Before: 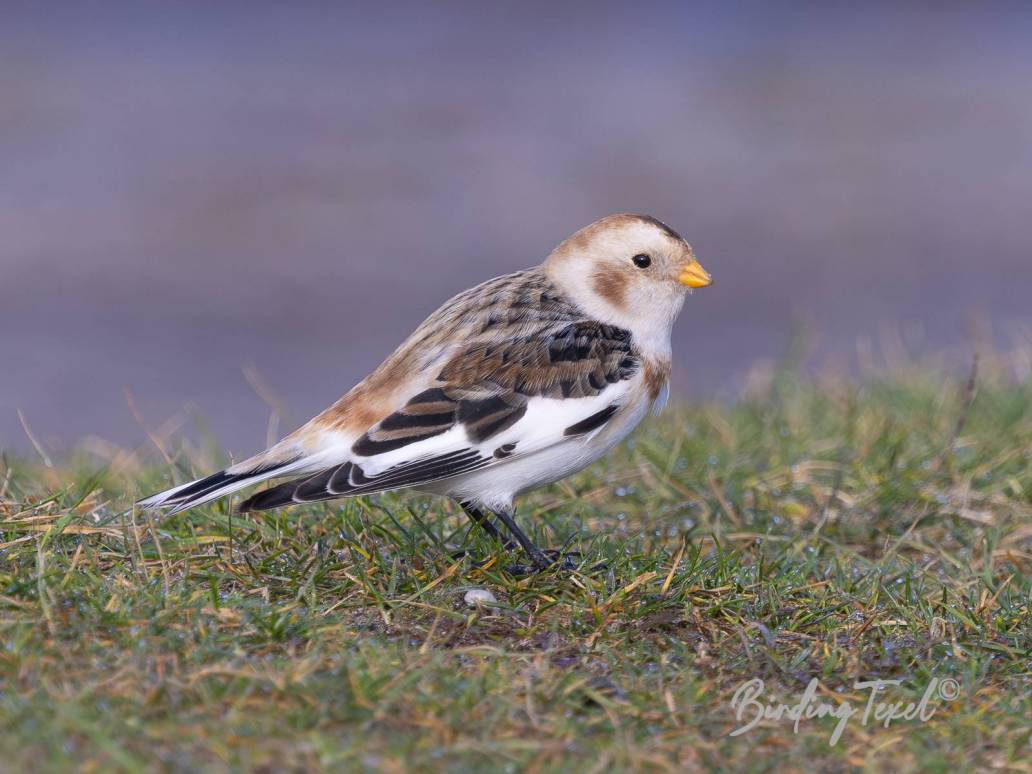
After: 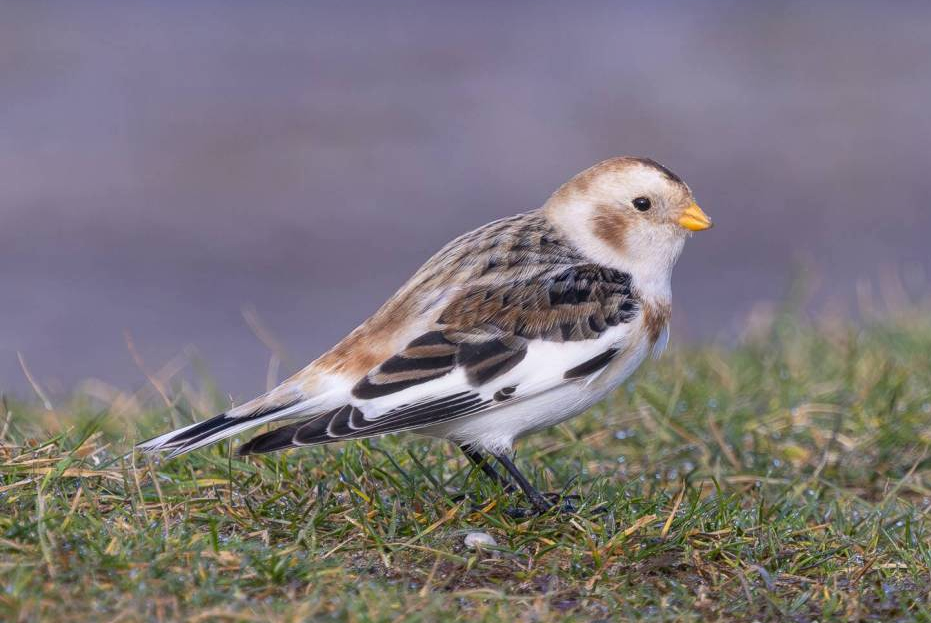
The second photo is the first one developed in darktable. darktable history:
crop: top 7.49%, right 9.717%, bottom 11.943%
local contrast: detail 115%
